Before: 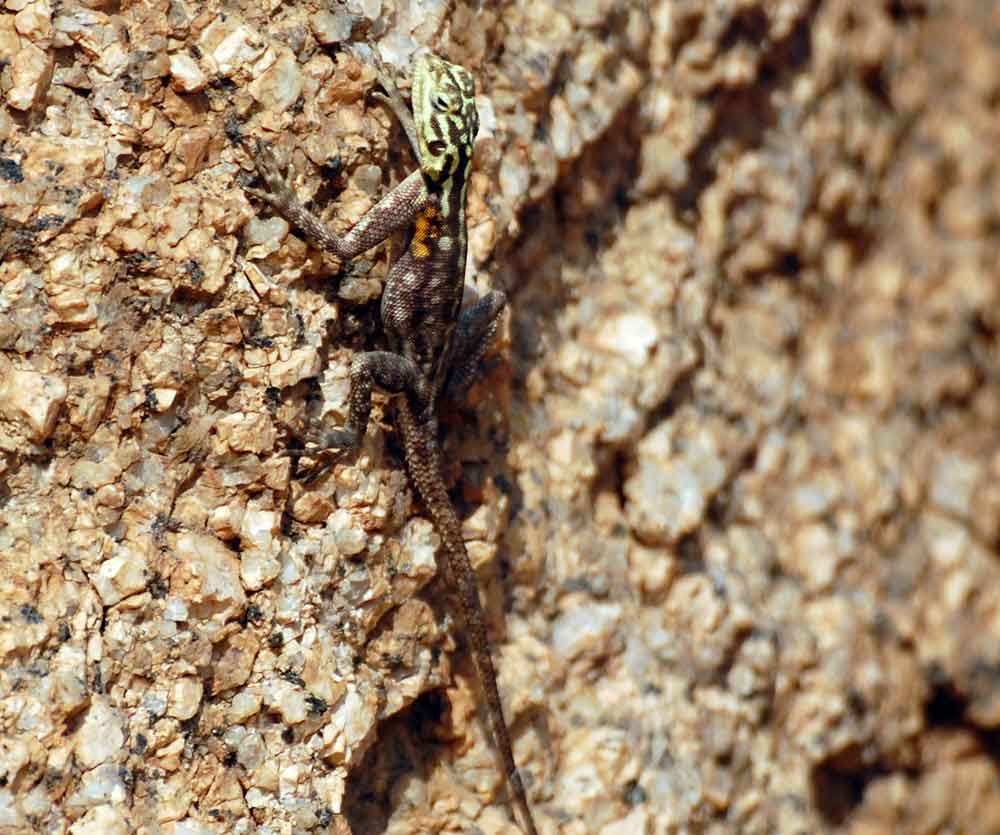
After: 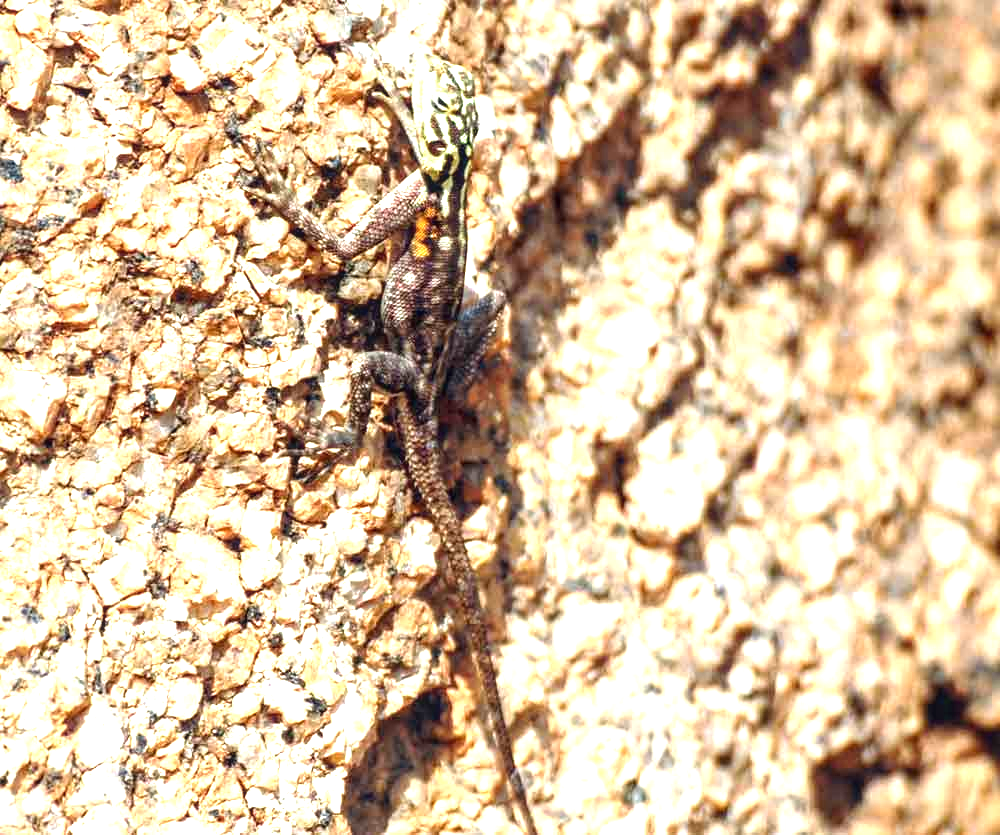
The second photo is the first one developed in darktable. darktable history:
local contrast: on, module defaults
exposure: black level correction 0, exposure 1.449 EV, compensate highlight preservation false
